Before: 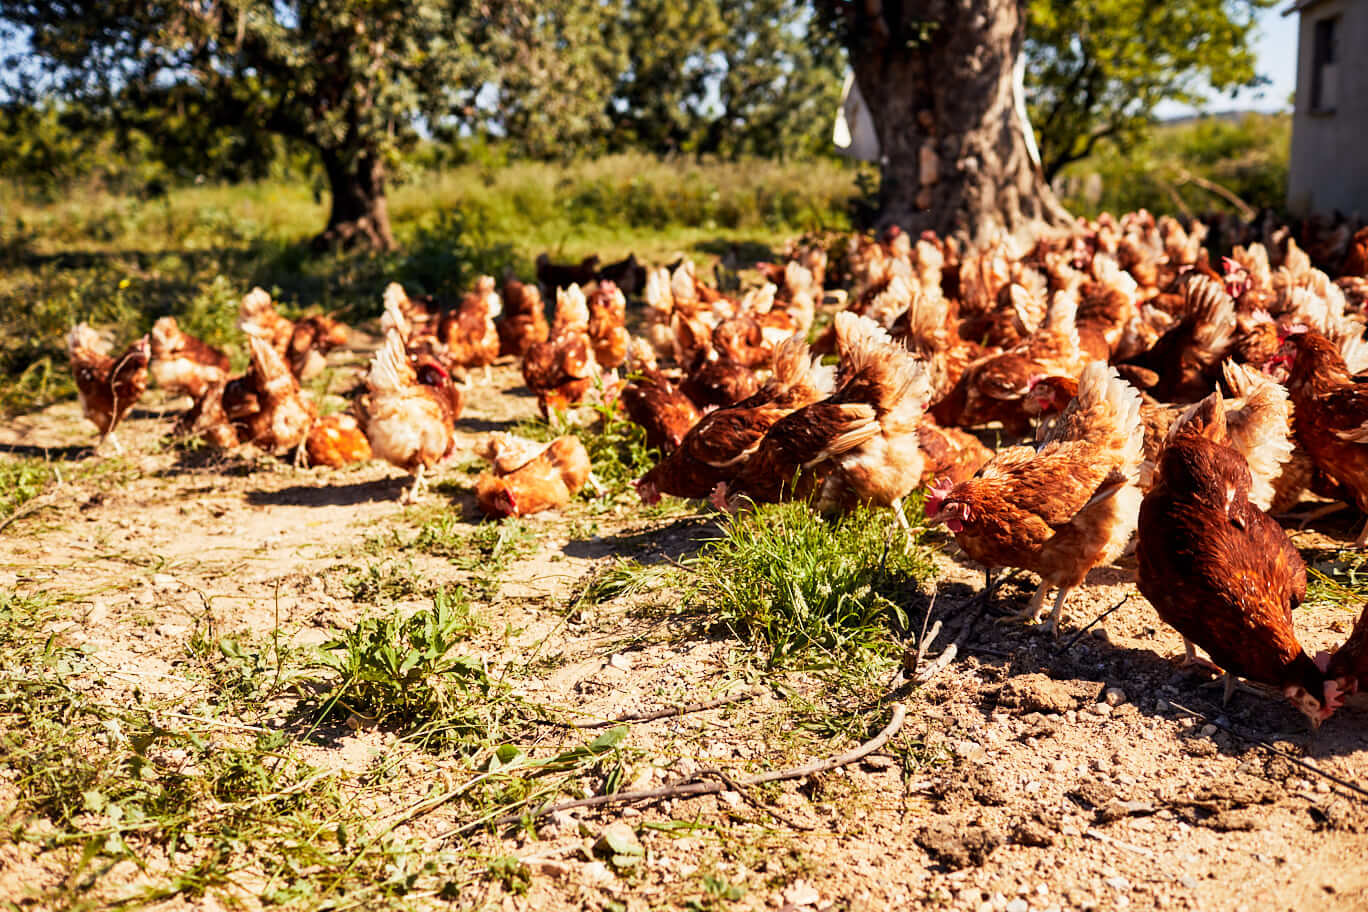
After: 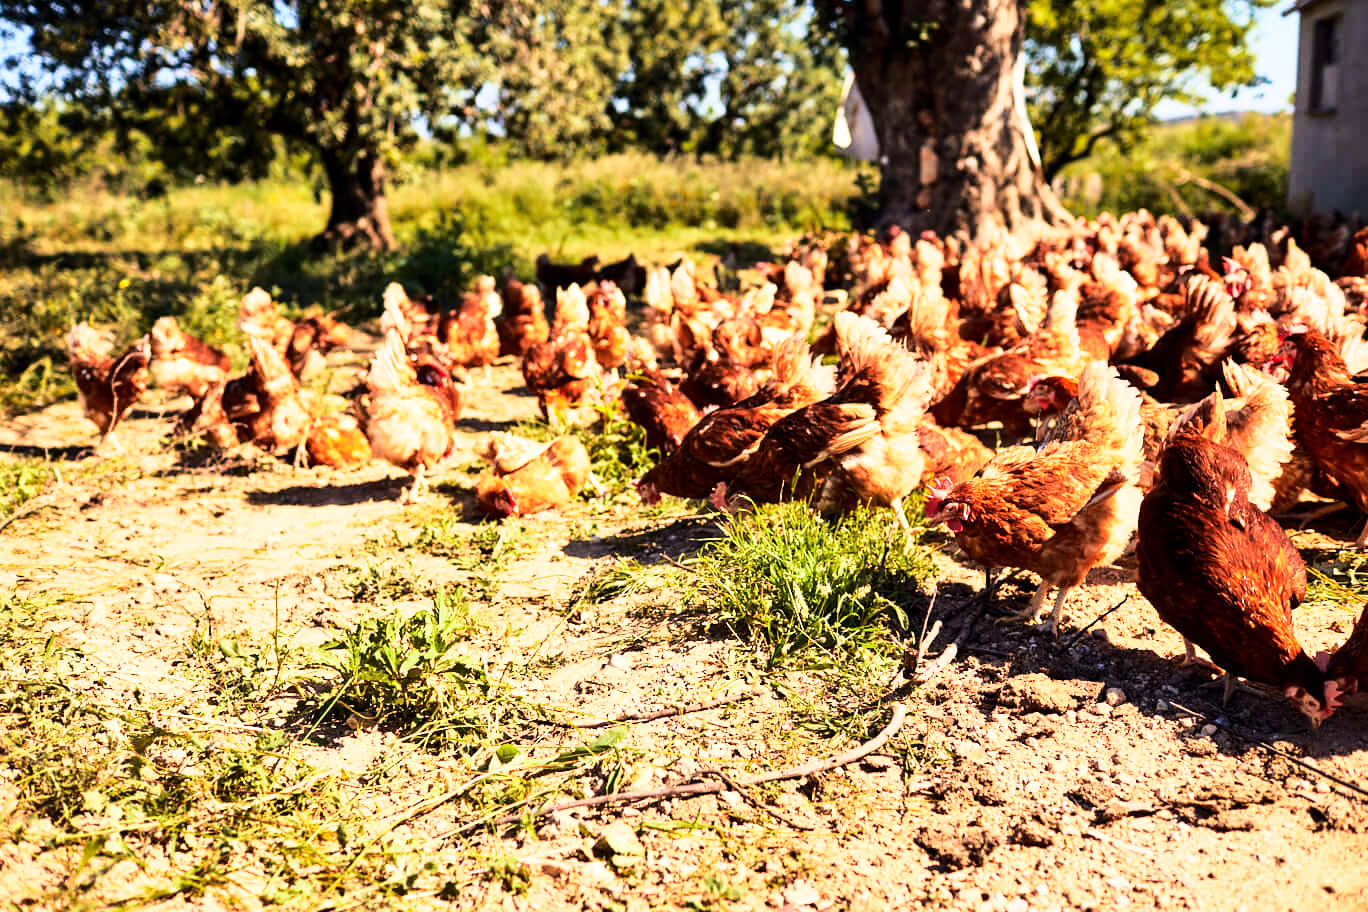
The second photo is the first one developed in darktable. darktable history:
base curve: curves: ch0 [(0, 0) (0.028, 0.03) (0.121, 0.232) (0.46, 0.748) (0.859, 0.968) (1, 1)]
velvia: on, module defaults
